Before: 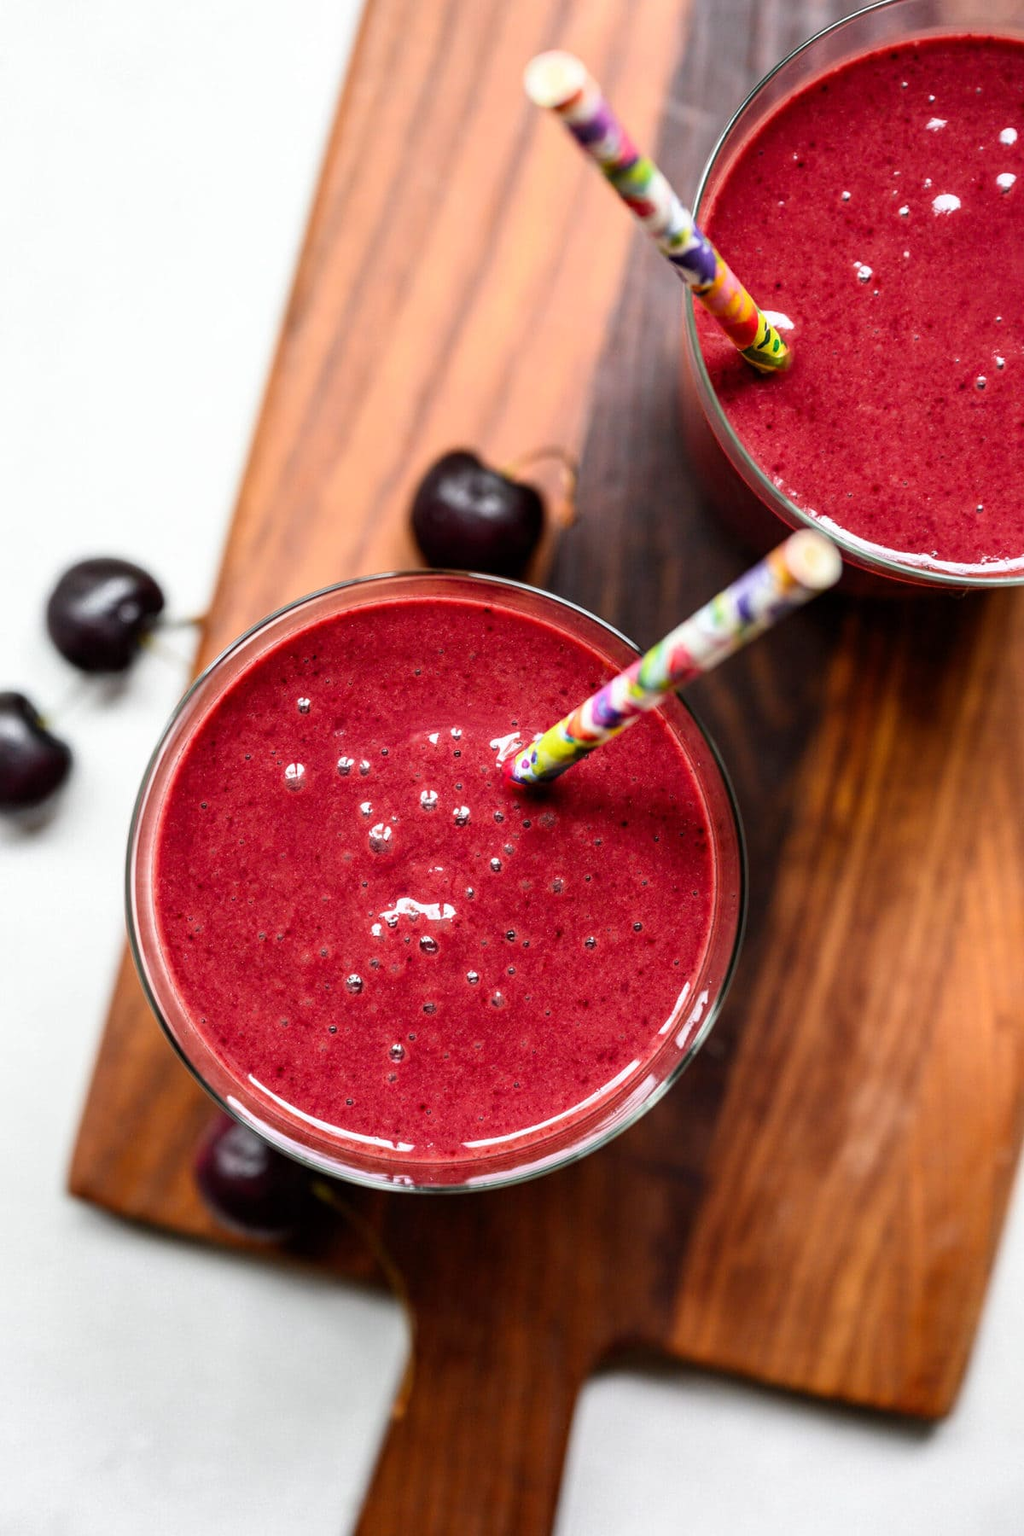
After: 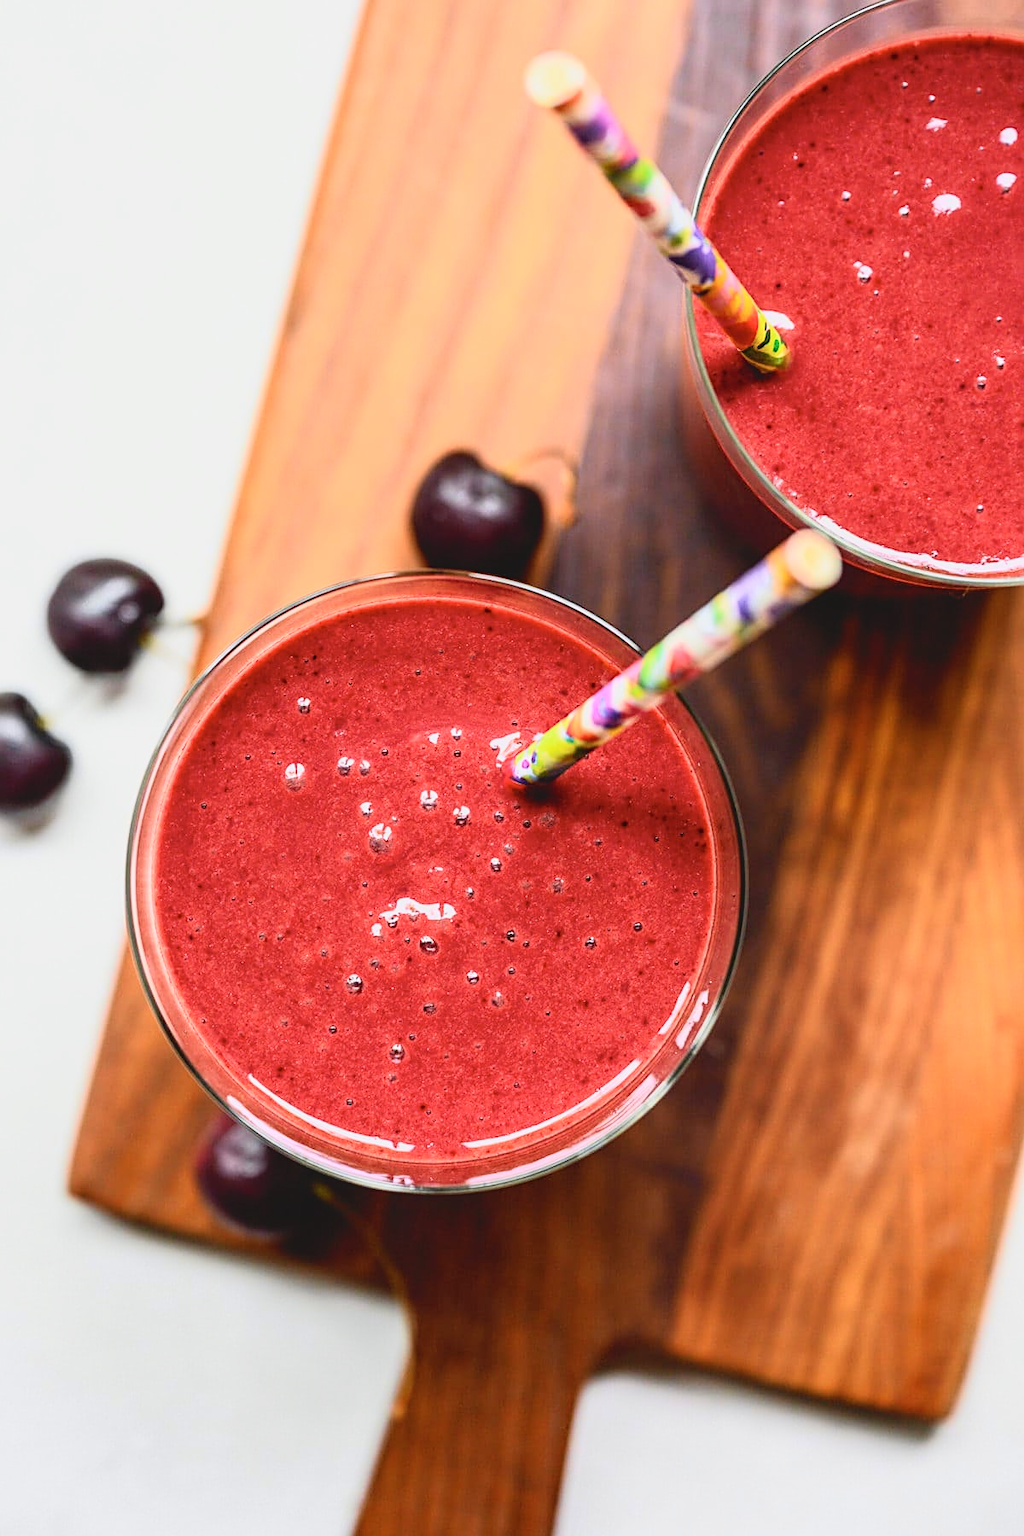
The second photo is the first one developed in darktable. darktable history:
sharpen: on, module defaults
tone curve: curves: ch0 [(0, 0) (0.091, 0.075) (0.389, 0.441) (0.696, 0.808) (0.844, 0.908) (0.909, 0.942) (1, 0.973)]; ch1 [(0, 0) (0.437, 0.404) (0.48, 0.486) (0.5, 0.5) (0.529, 0.556) (0.58, 0.606) (0.616, 0.654) (1, 1)]; ch2 [(0, 0) (0.442, 0.415) (0.5, 0.5) (0.535, 0.567) (0.585, 0.632) (1, 1)], color space Lab, independent channels, preserve colors none
contrast brightness saturation: contrast -0.154, brightness 0.045, saturation -0.117
